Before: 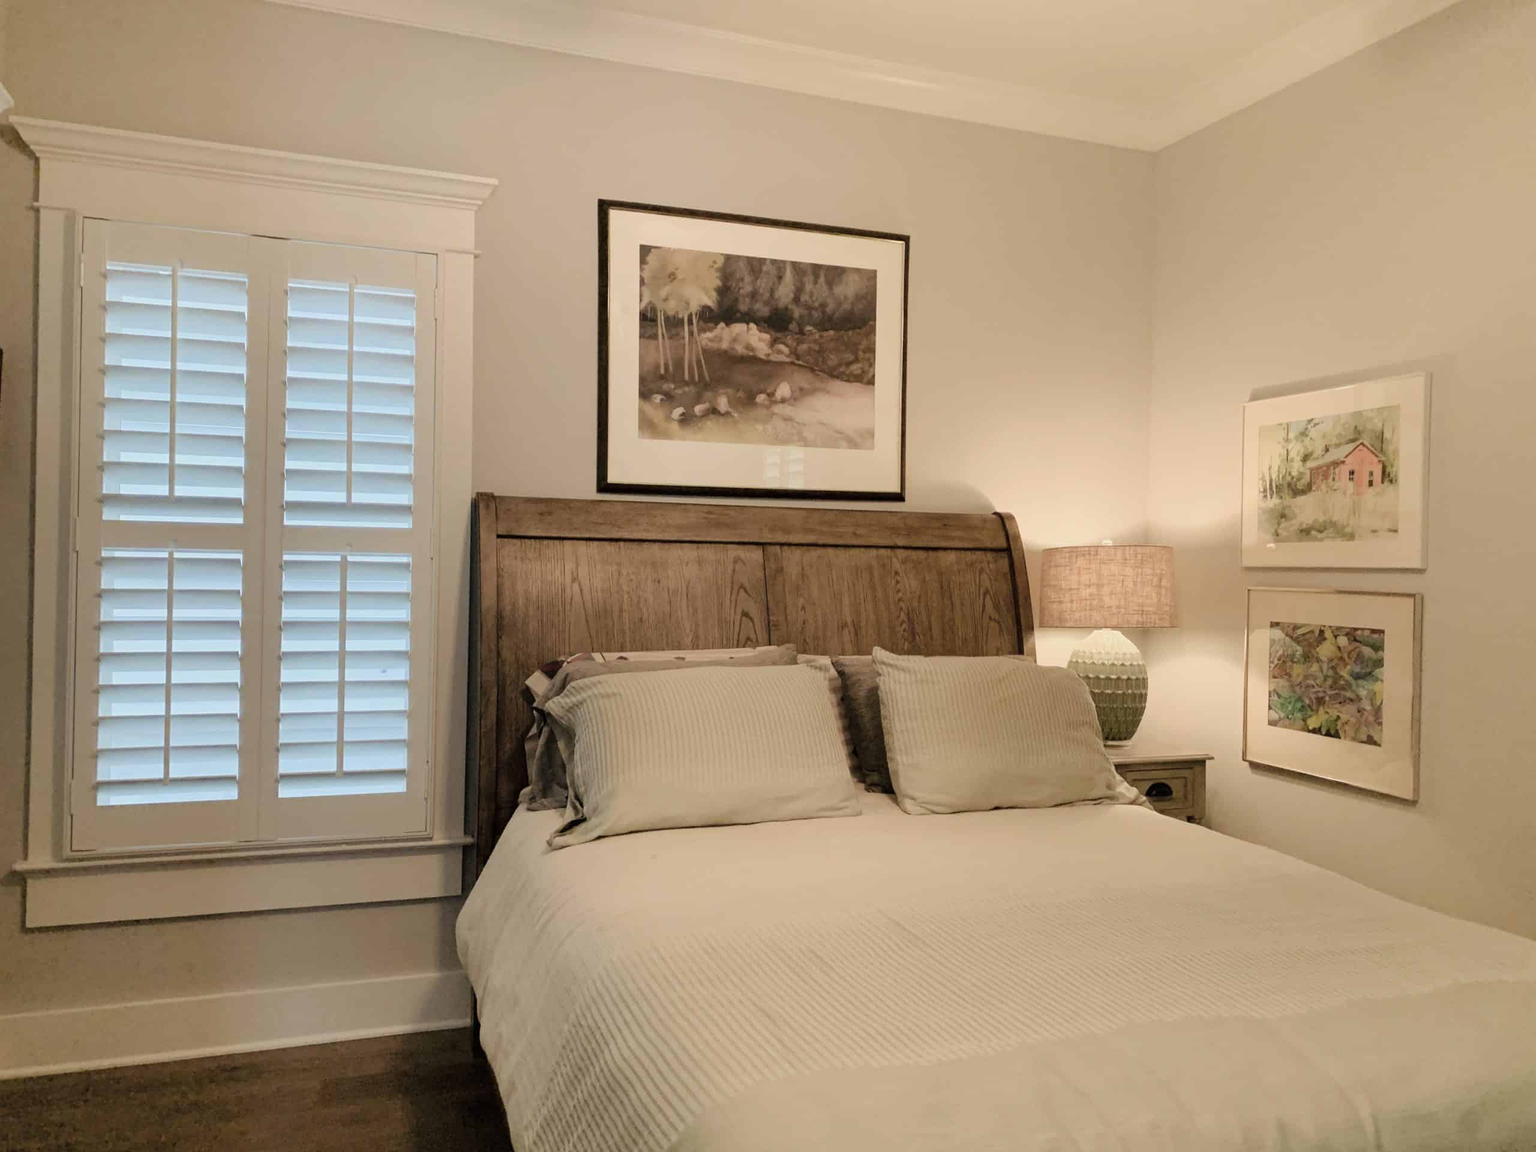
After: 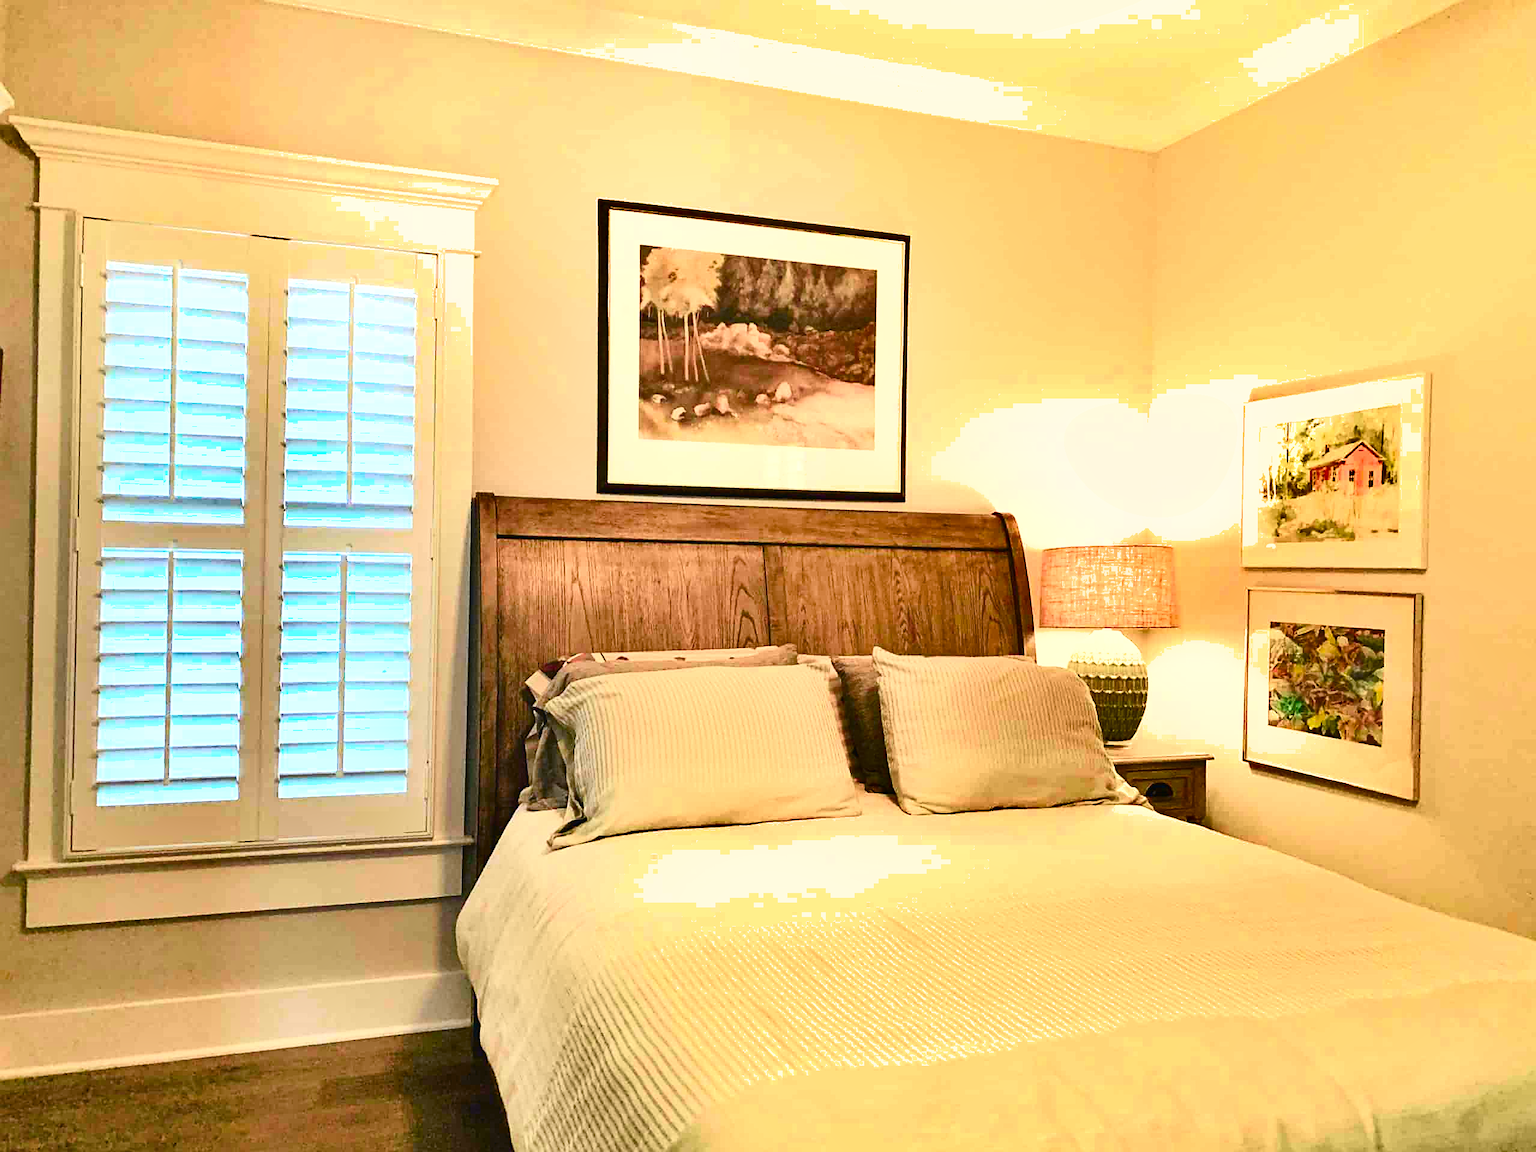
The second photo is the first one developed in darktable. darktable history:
color balance rgb: power › chroma 0.486%, power › hue 257.8°, linear chroma grading › shadows 31.801%, linear chroma grading › global chroma -1.879%, linear chroma grading › mid-tones 3.833%, perceptual saturation grading › global saturation 33.231%
exposure: black level correction 0, exposure 1.2 EV, compensate highlight preservation false
sharpen: on, module defaults
shadows and highlights: shadows 73.93, highlights -60.56, highlights color adjustment 55.29%, soften with gaussian
tone curve: curves: ch0 [(0, 0.039) (0.104, 0.103) (0.273, 0.267) (0.448, 0.487) (0.704, 0.761) (0.886, 0.922) (0.994, 0.971)]; ch1 [(0, 0) (0.335, 0.298) (0.446, 0.413) (0.485, 0.487) (0.515, 0.503) (0.566, 0.563) (0.641, 0.655) (1, 1)]; ch2 [(0, 0) (0.314, 0.301) (0.421, 0.411) (0.502, 0.494) (0.528, 0.54) (0.557, 0.559) (0.612, 0.62) (0.722, 0.686) (1, 1)], color space Lab, independent channels, preserve colors none
